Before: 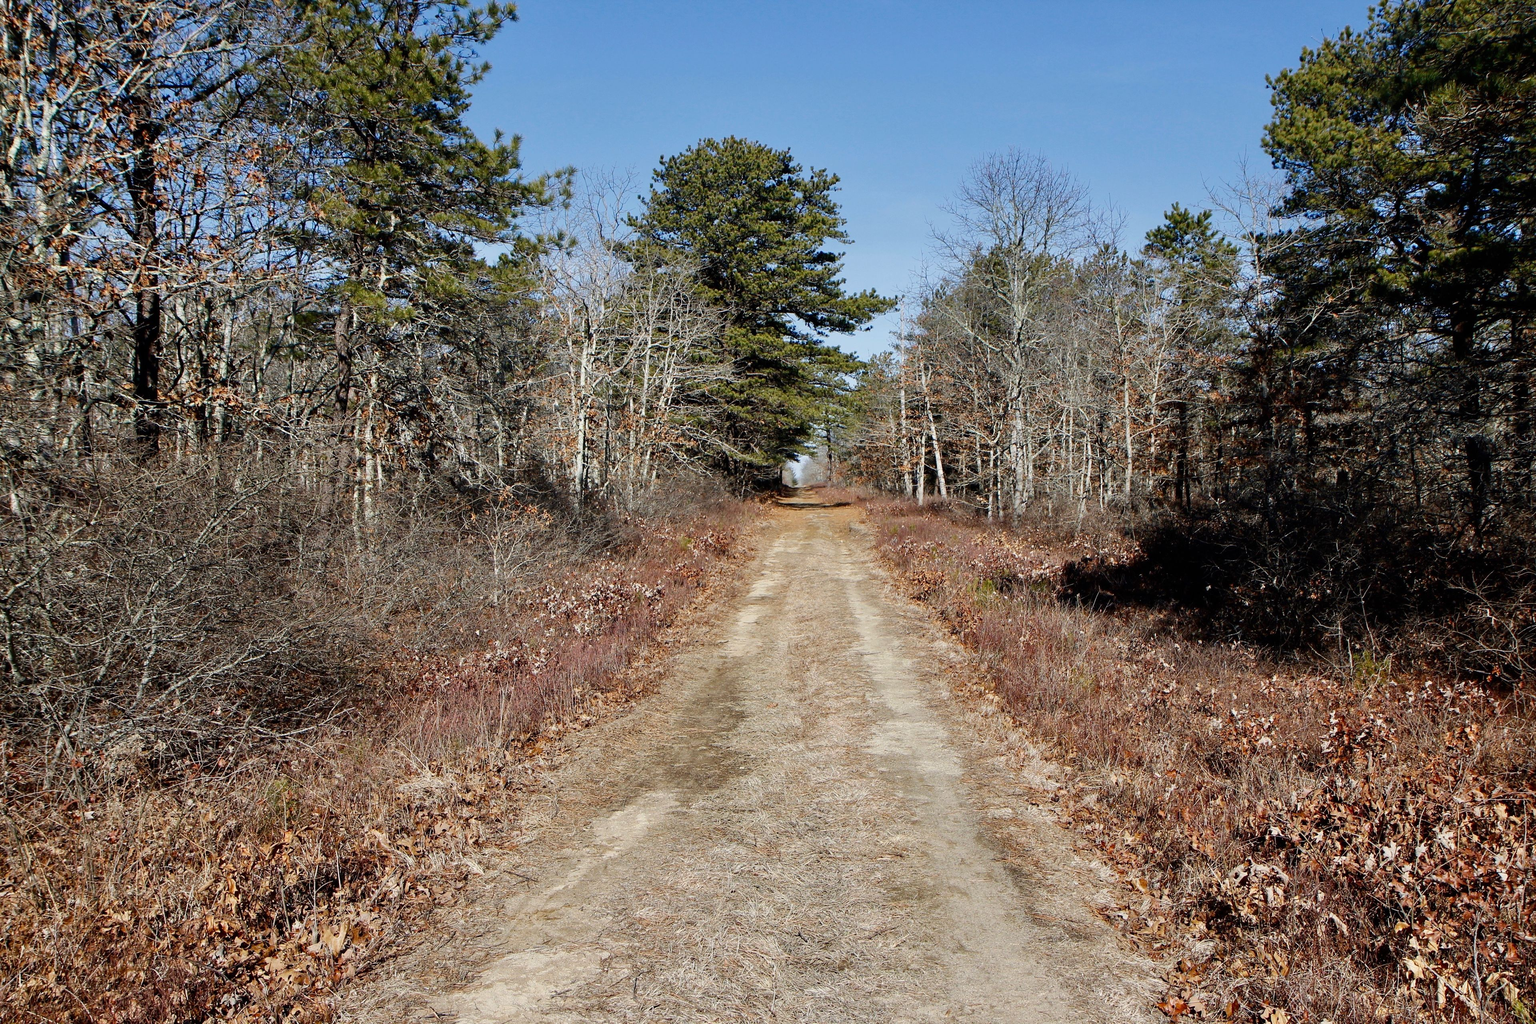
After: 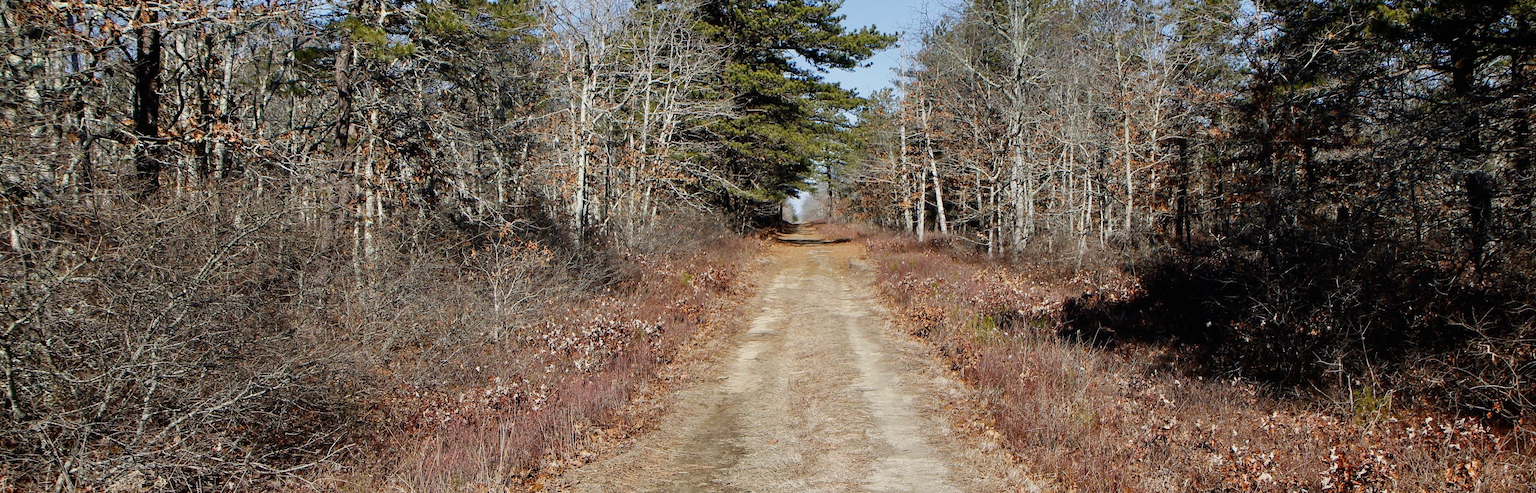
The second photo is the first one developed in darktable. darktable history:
local contrast: mode bilateral grid, contrast 100, coarseness 99, detail 93%, midtone range 0.2
crop and rotate: top 25.817%, bottom 25.997%
